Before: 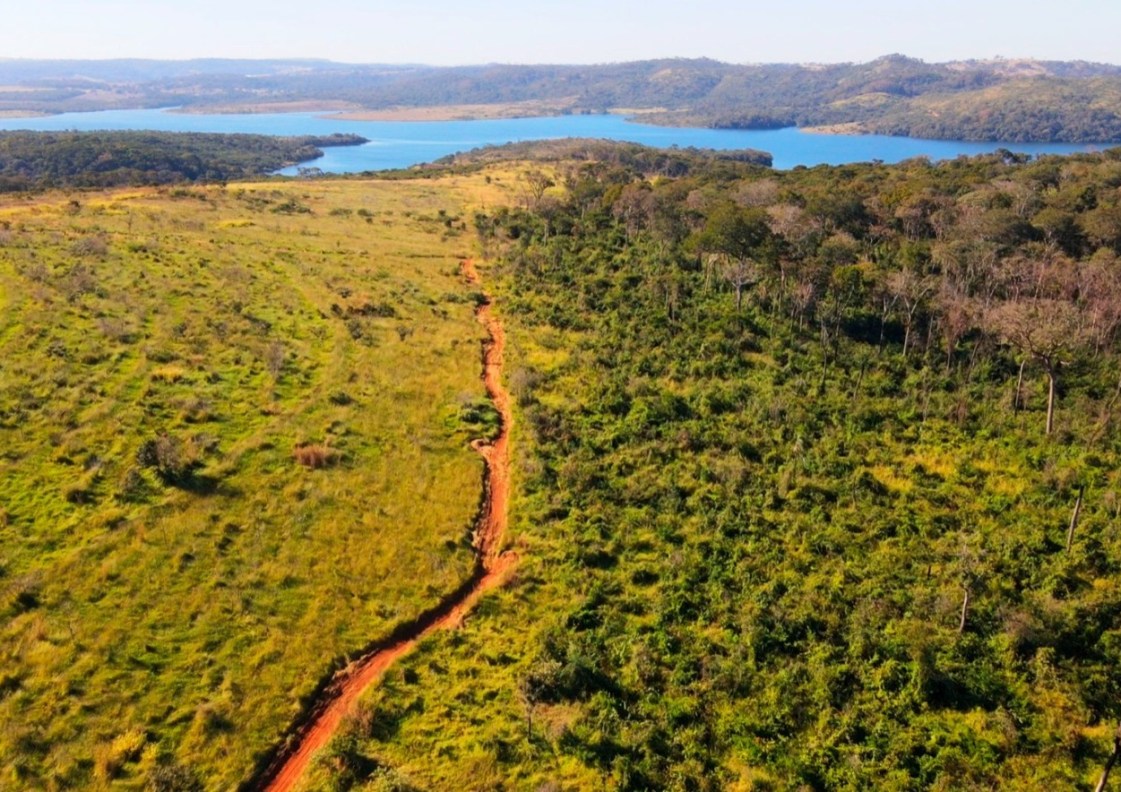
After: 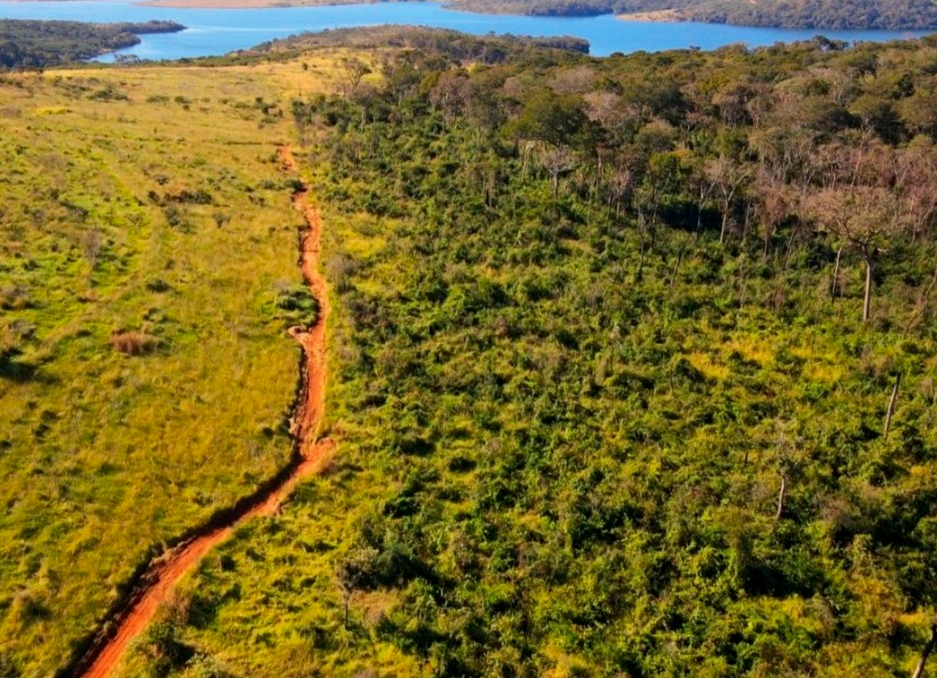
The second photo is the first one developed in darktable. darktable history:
haze removal: compatibility mode true, adaptive false
exposure: black level correction 0.002, compensate exposure bias true, compensate highlight preservation false
crop: left 16.374%, top 14.291%
